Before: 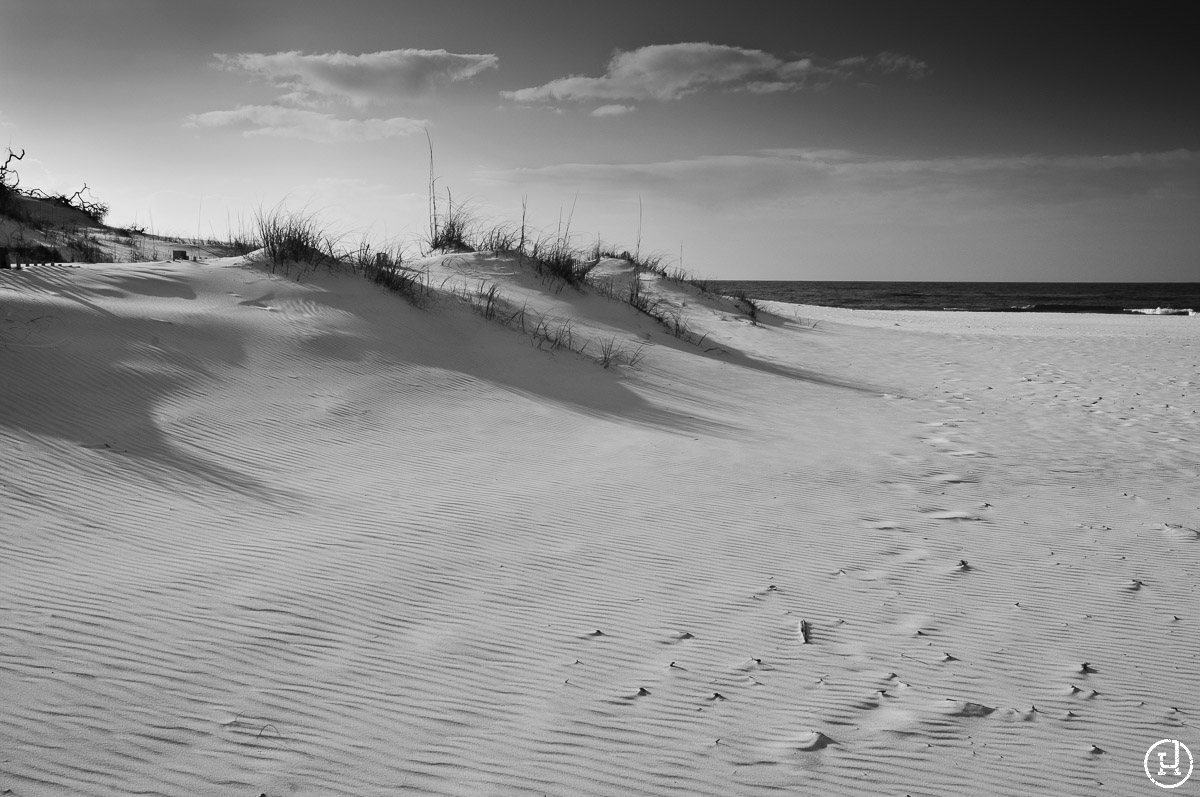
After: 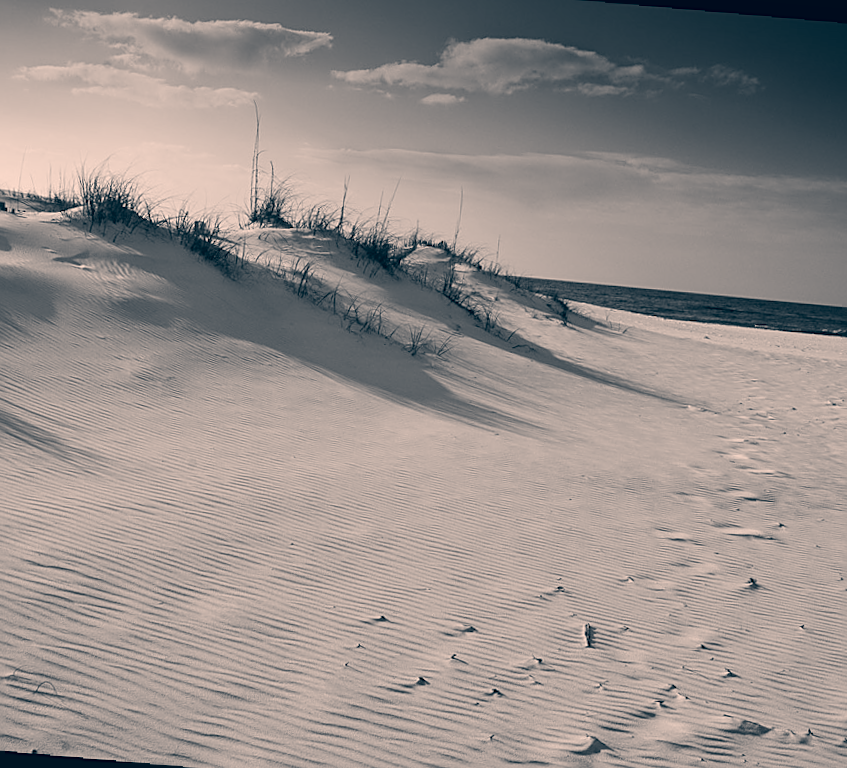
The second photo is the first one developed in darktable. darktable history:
color correction: highlights a* 10.32, highlights b* 14.66, shadows a* -9.59, shadows b* -15.02
rotate and perspective: rotation 1.72°, automatic cropping off
sharpen: on, module defaults
local contrast: detail 110%
color zones: curves: ch1 [(0.263, 0.53) (0.376, 0.287) (0.487, 0.512) (0.748, 0.547) (1, 0.513)]; ch2 [(0.262, 0.45) (0.751, 0.477)], mix 31.98%
crop and rotate: angle -3.27°, left 14.277%, top 0.028%, right 10.766%, bottom 0.028%
